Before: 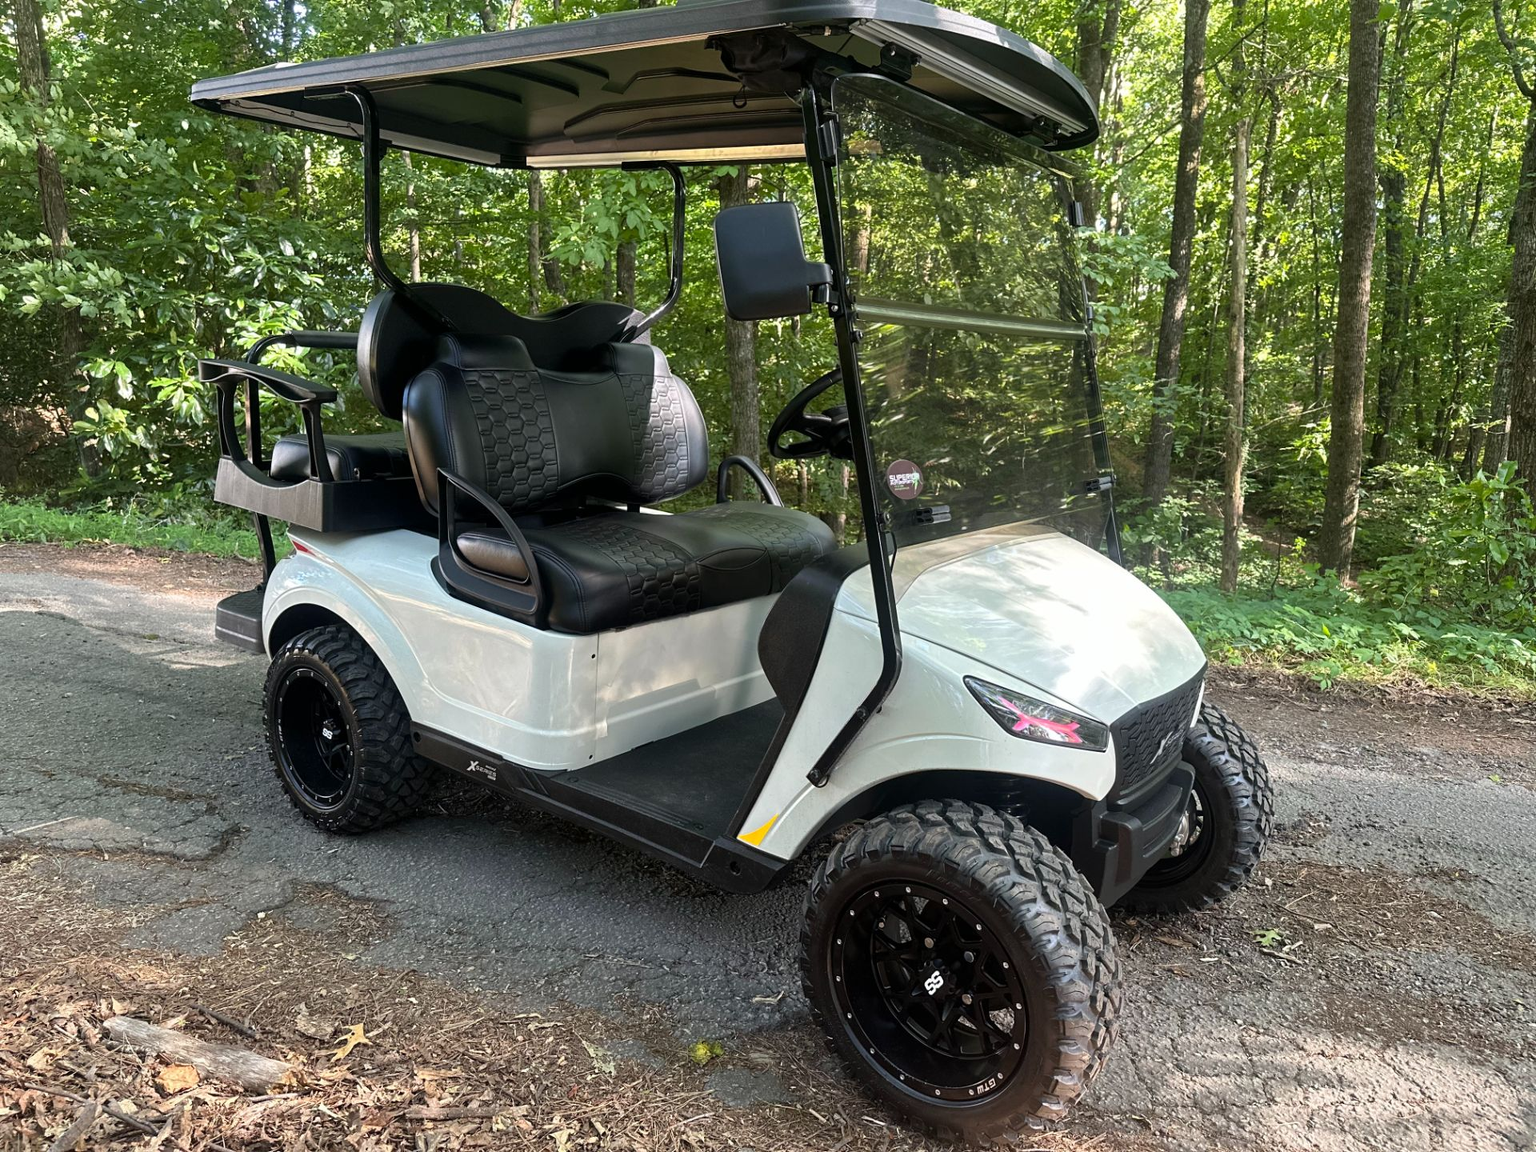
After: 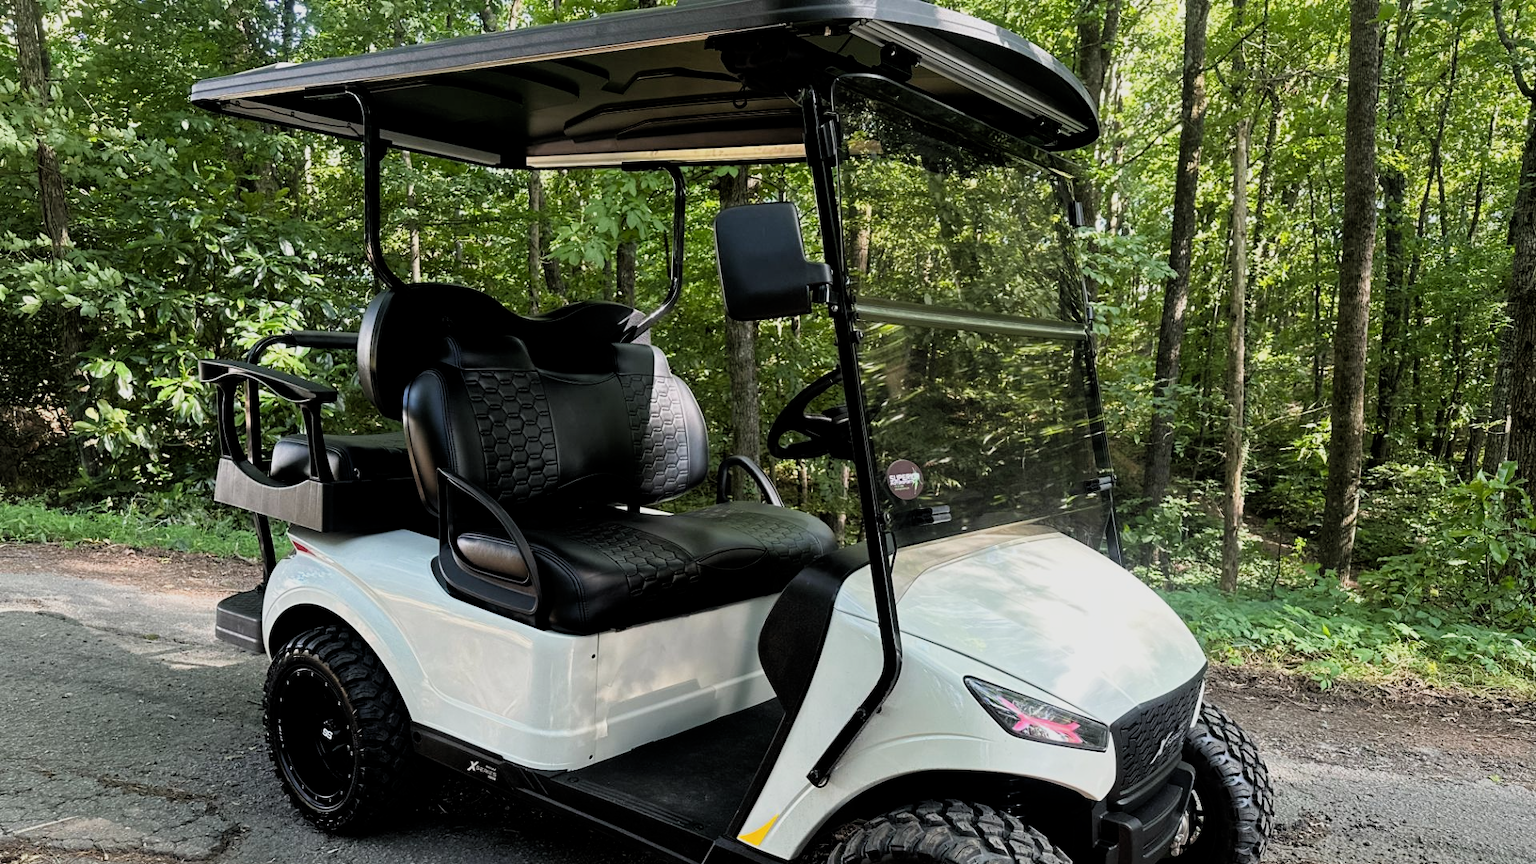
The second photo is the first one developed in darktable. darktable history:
crop: bottom 24.981%
tone equalizer: -8 EV -0.001 EV, -7 EV 0.003 EV, -6 EV -0.005 EV, -5 EV -0.005 EV, -4 EV -0.057 EV, -3 EV -0.223 EV, -2 EV -0.268 EV, -1 EV 0.088 EV, +0 EV 0.284 EV, smoothing diameter 24.87%, edges refinement/feathering 6.05, preserve details guided filter
filmic rgb: black relative exposure -7.61 EV, white relative exposure 4.61 EV, target black luminance 0%, hardness 3.53, latitude 50.36%, contrast 1.033, highlights saturation mix 9.39%, shadows ↔ highlights balance -0.151%
